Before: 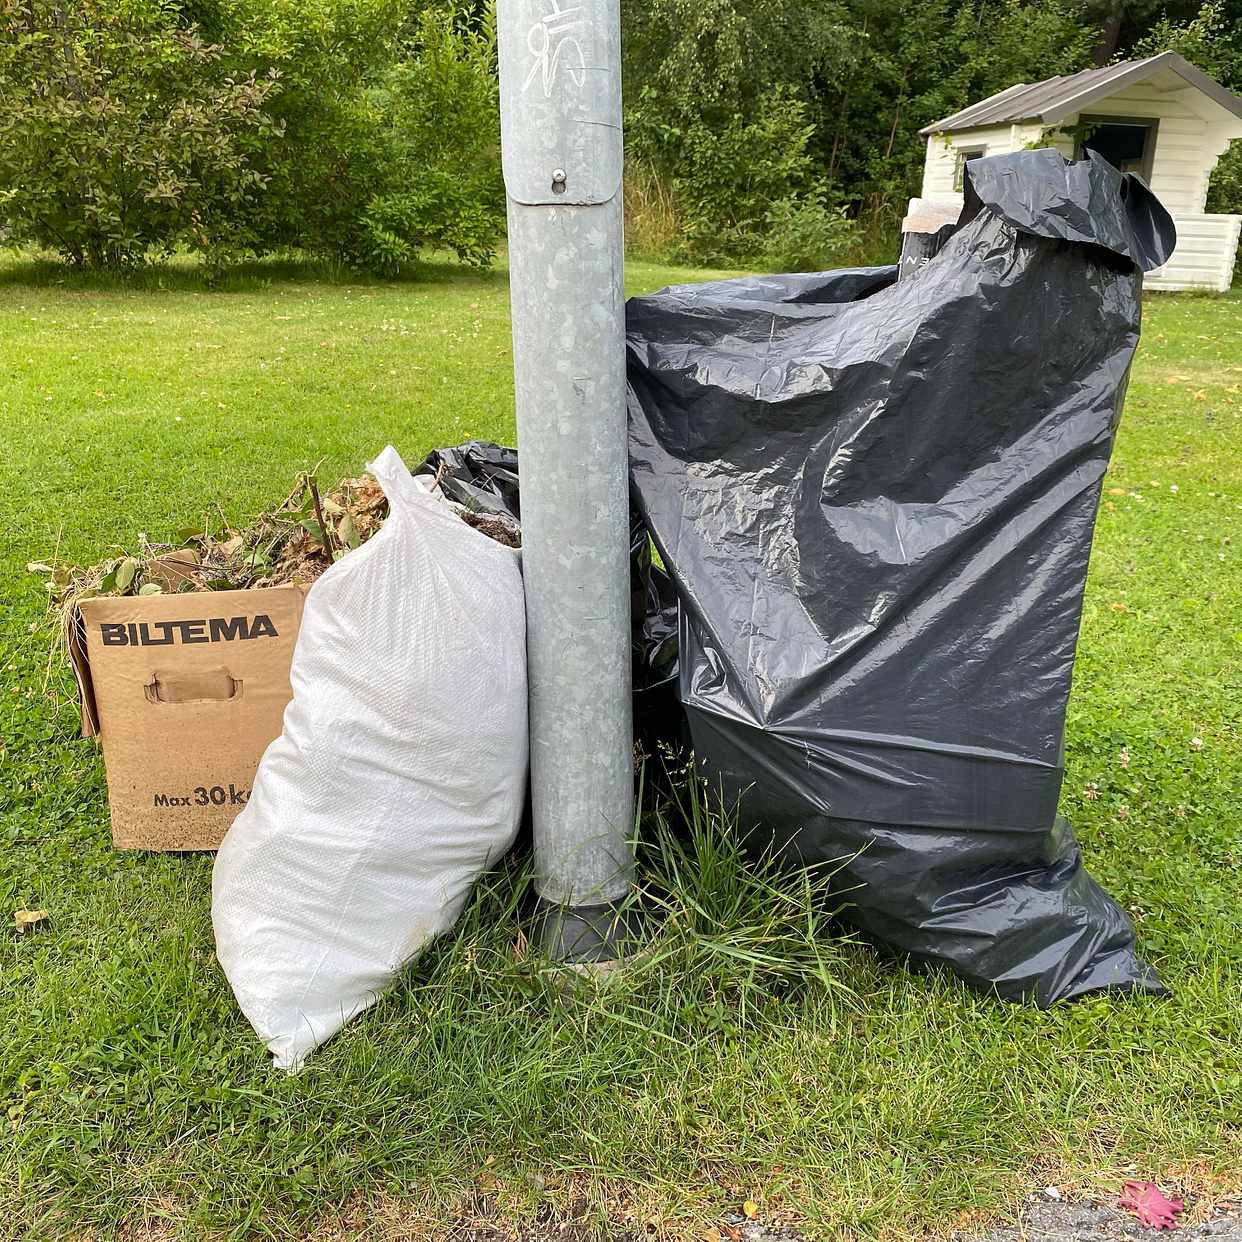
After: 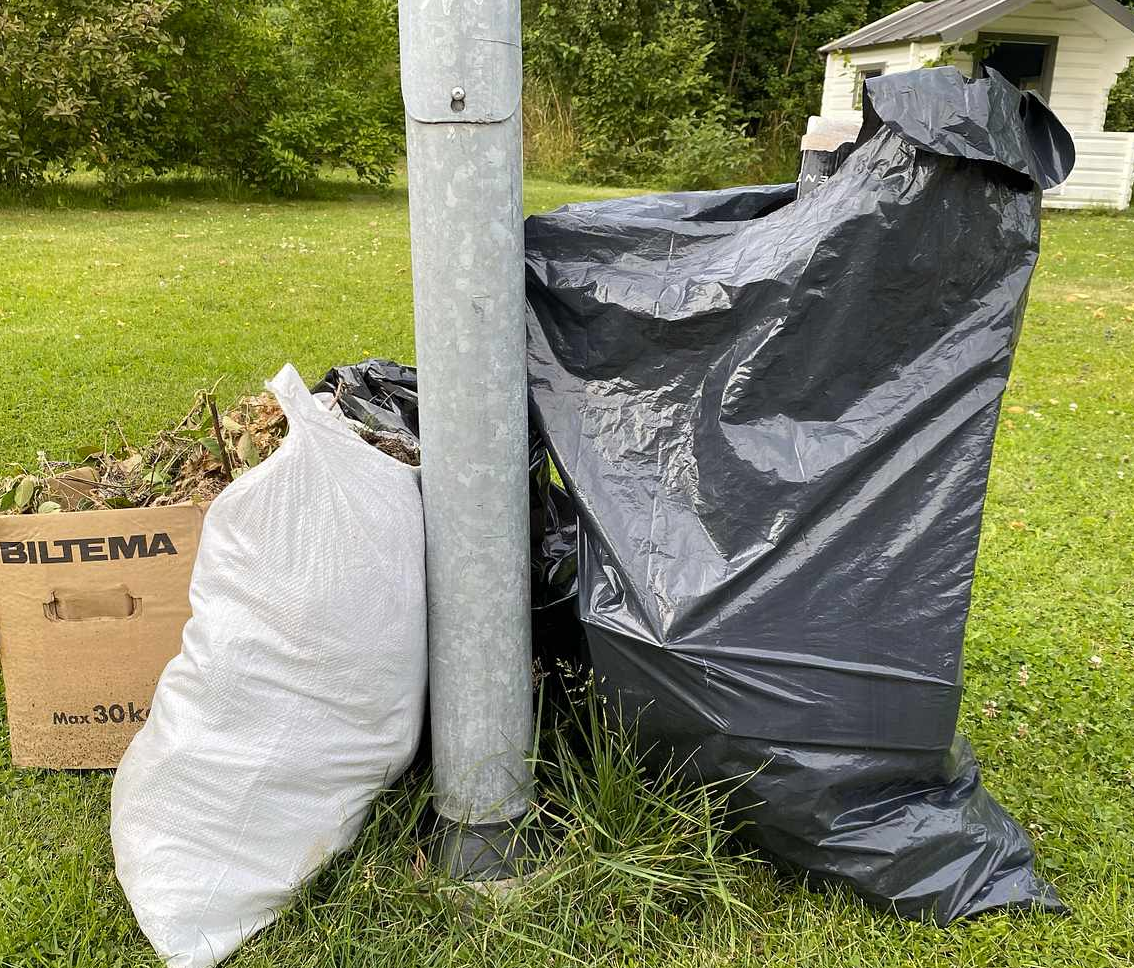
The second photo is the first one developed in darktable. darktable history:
crop: left 8.155%, top 6.611%, bottom 15.385%
color contrast: green-magenta contrast 0.81
